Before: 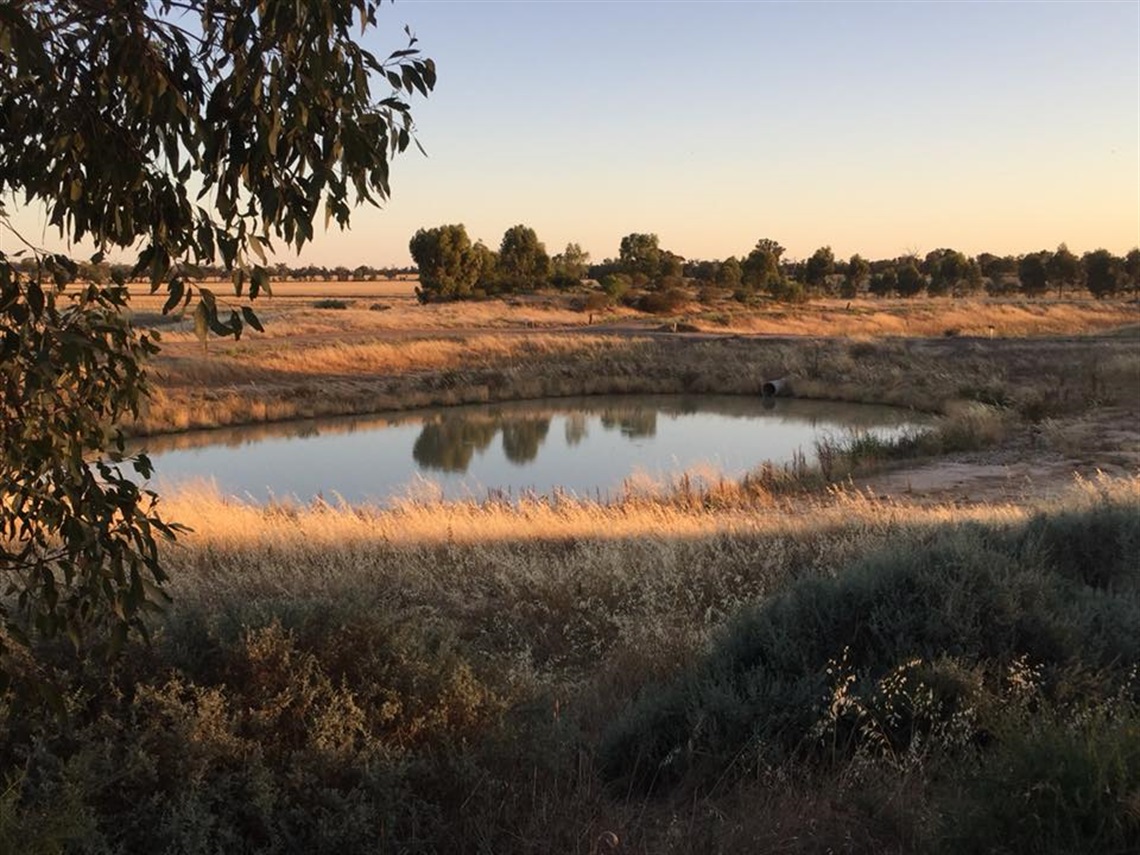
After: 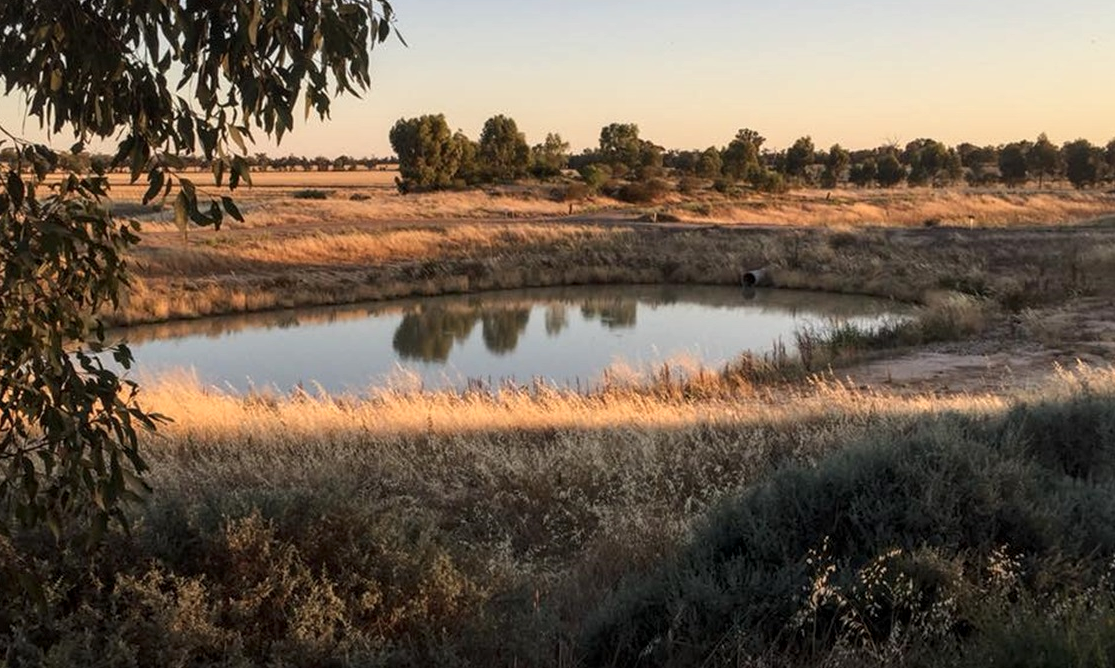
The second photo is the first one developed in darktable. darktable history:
local contrast: detail 130%
crop and rotate: left 1.802%, top 12.879%, right 0.31%, bottom 8.885%
